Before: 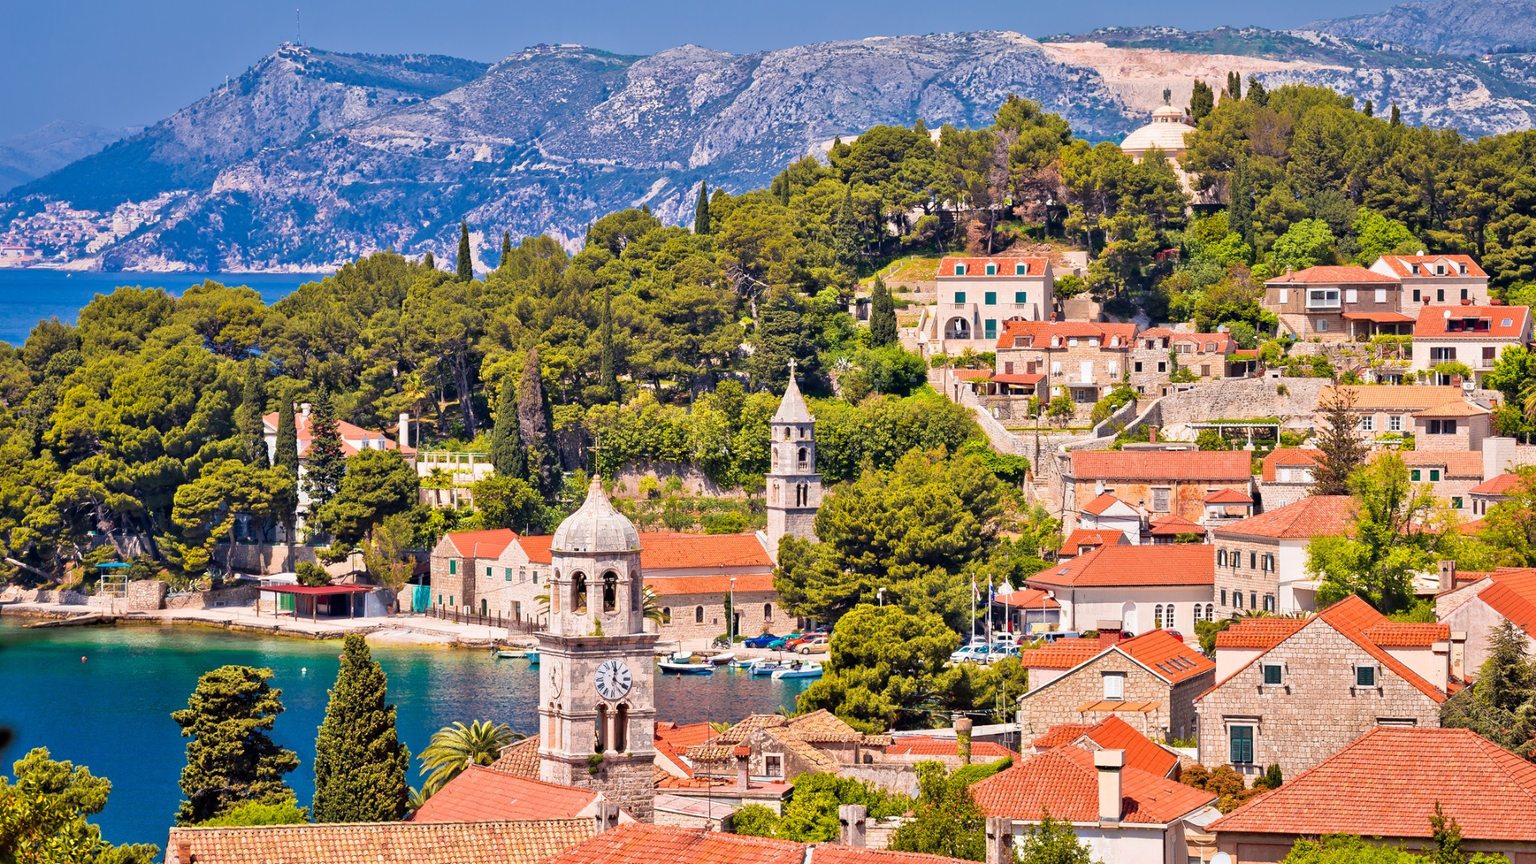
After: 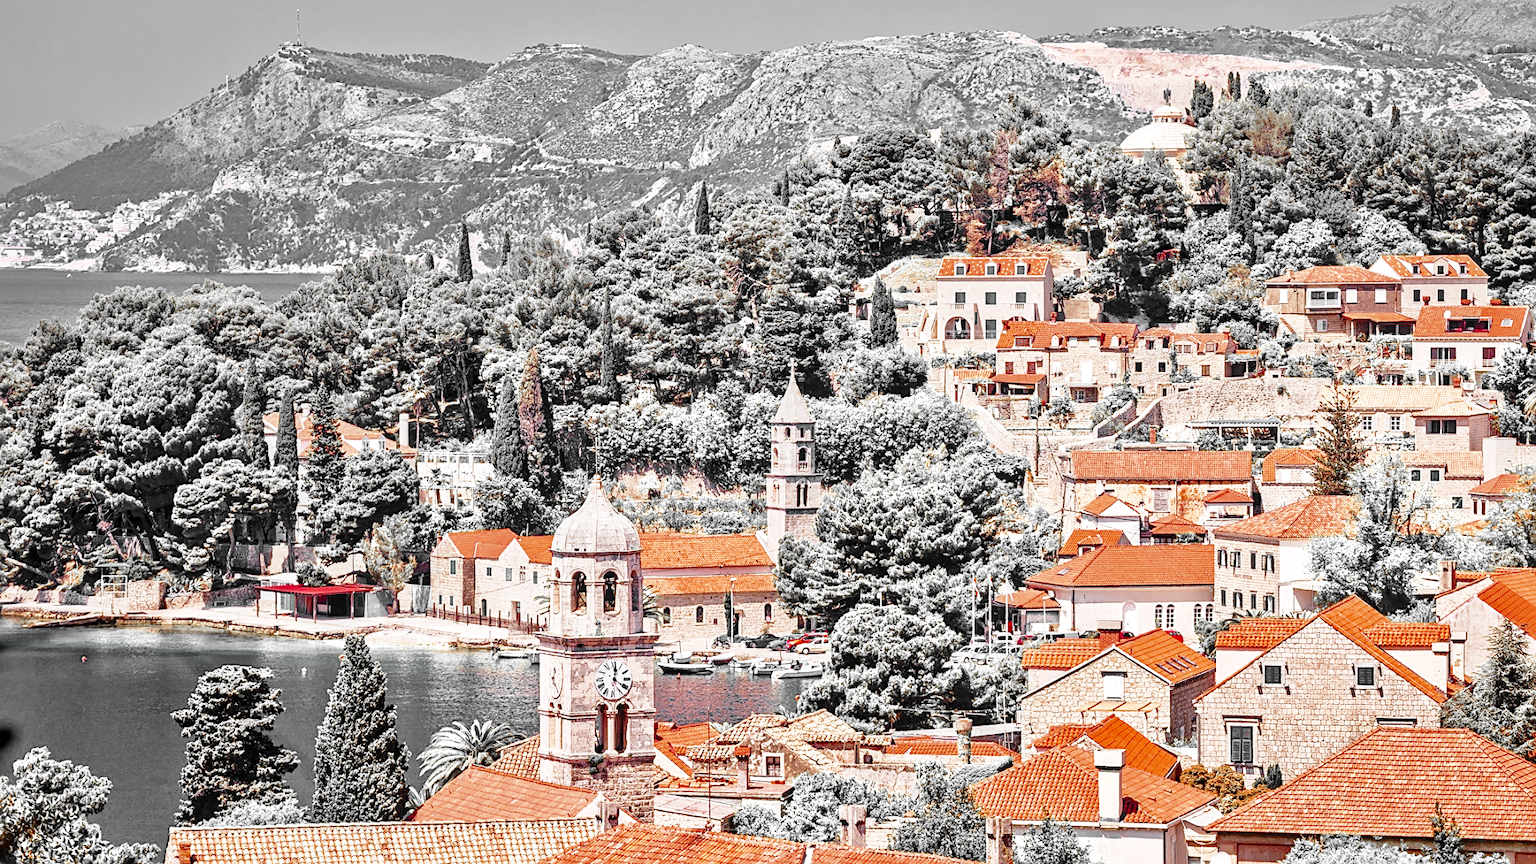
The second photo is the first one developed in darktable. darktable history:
base curve: curves: ch0 [(0, 0) (0.028, 0.03) (0.121, 0.232) (0.46, 0.748) (0.859, 0.968) (1, 1)], preserve colors none
sharpen: on, module defaults
color zones: curves: ch0 [(0, 0.497) (0.096, 0.361) (0.221, 0.538) (0.429, 0.5) (0.571, 0.5) (0.714, 0.5) (0.857, 0.5) (1, 0.497)]; ch1 [(0, 0.5) (0.143, 0.5) (0.257, -0.002) (0.429, 0.04) (0.571, -0.001) (0.714, -0.015) (0.857, 0.024) (1, 0.5)]
local contrast: on, module defaults
